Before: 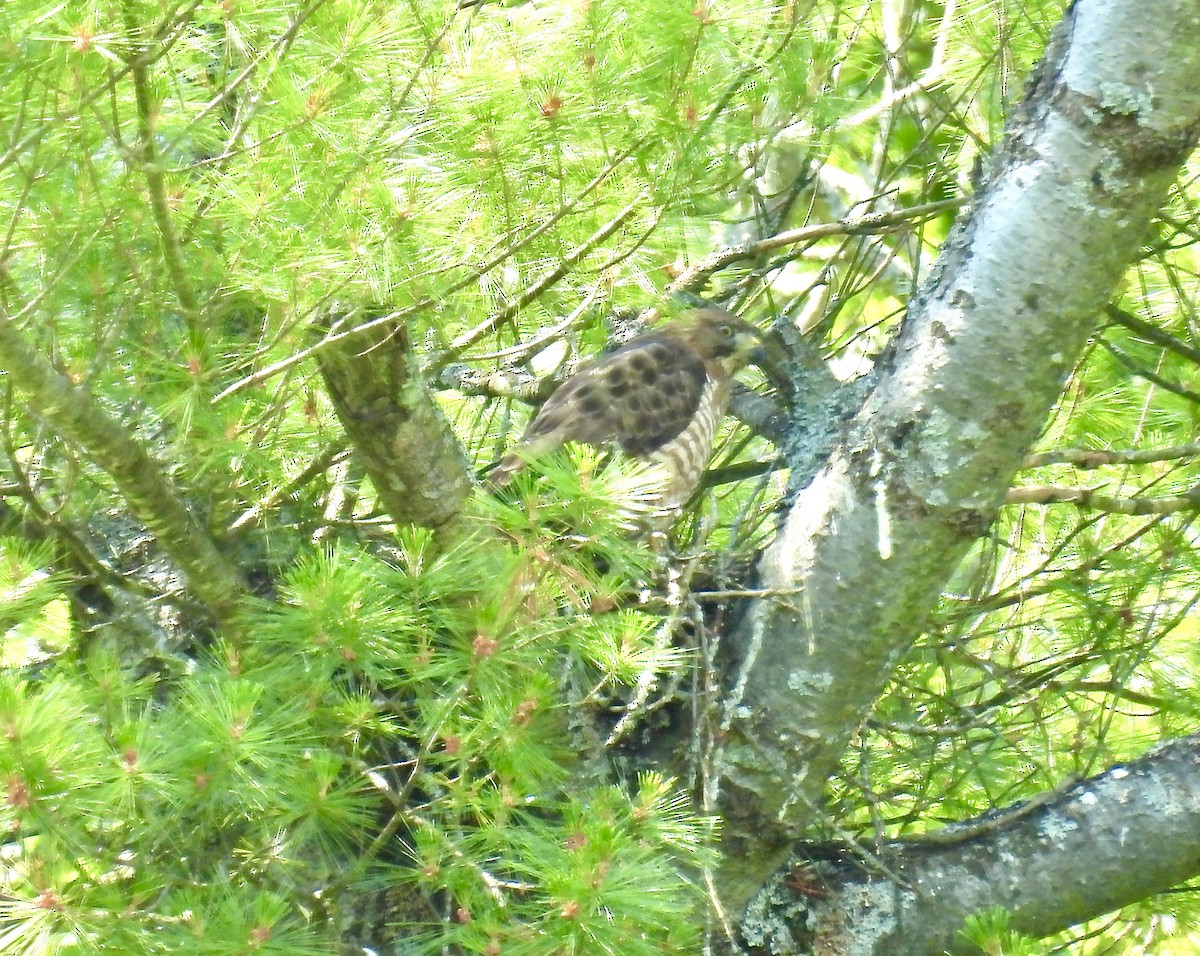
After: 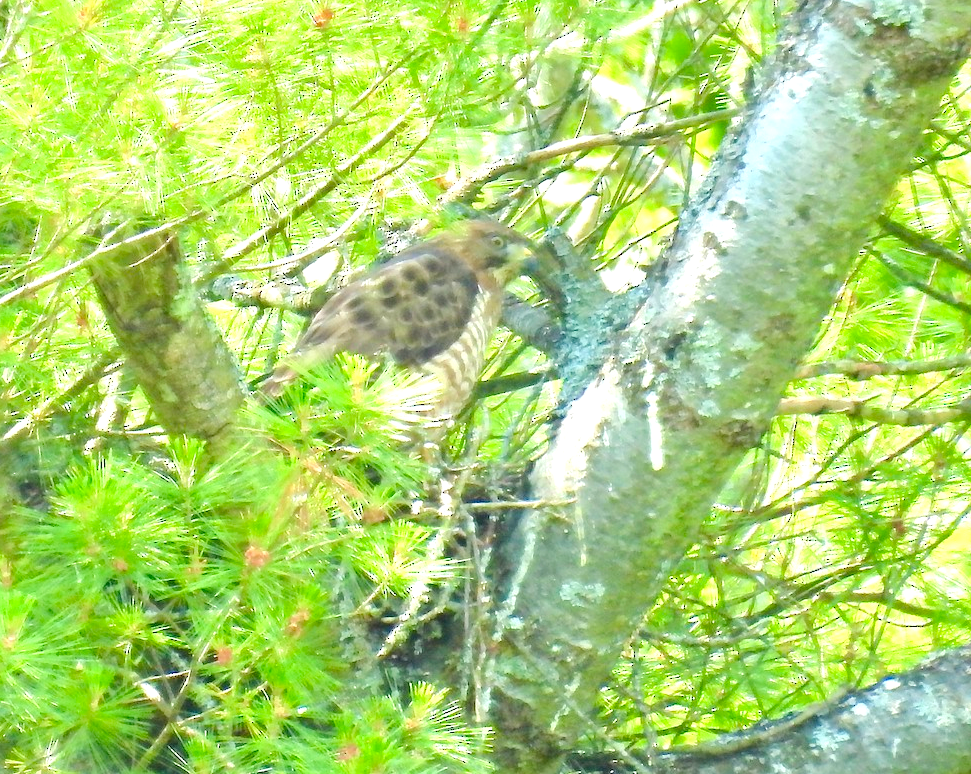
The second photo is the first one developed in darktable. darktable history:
color calibration: illuminant same as pipeline (D50), adaptation XYZ, x 0.347, y 0.358, temperature 5012.88 K
tone equalizer: -8 EV 0.972 EV, -7 EV 1.03 EV, -6 EV 1.02 EV, -5 EV 0.976 EV, -4 EV 0.997 EV, -3 EV 0.72 EV, -2 EV 0.526 EV, -1 EV 0.275 EV, edges refinement/feathering 500, mask exposure compensation -1.57 EV, preserve details no
crop: left 19.036%, top 9.369%, right 0.001%, bottom 9.598%
